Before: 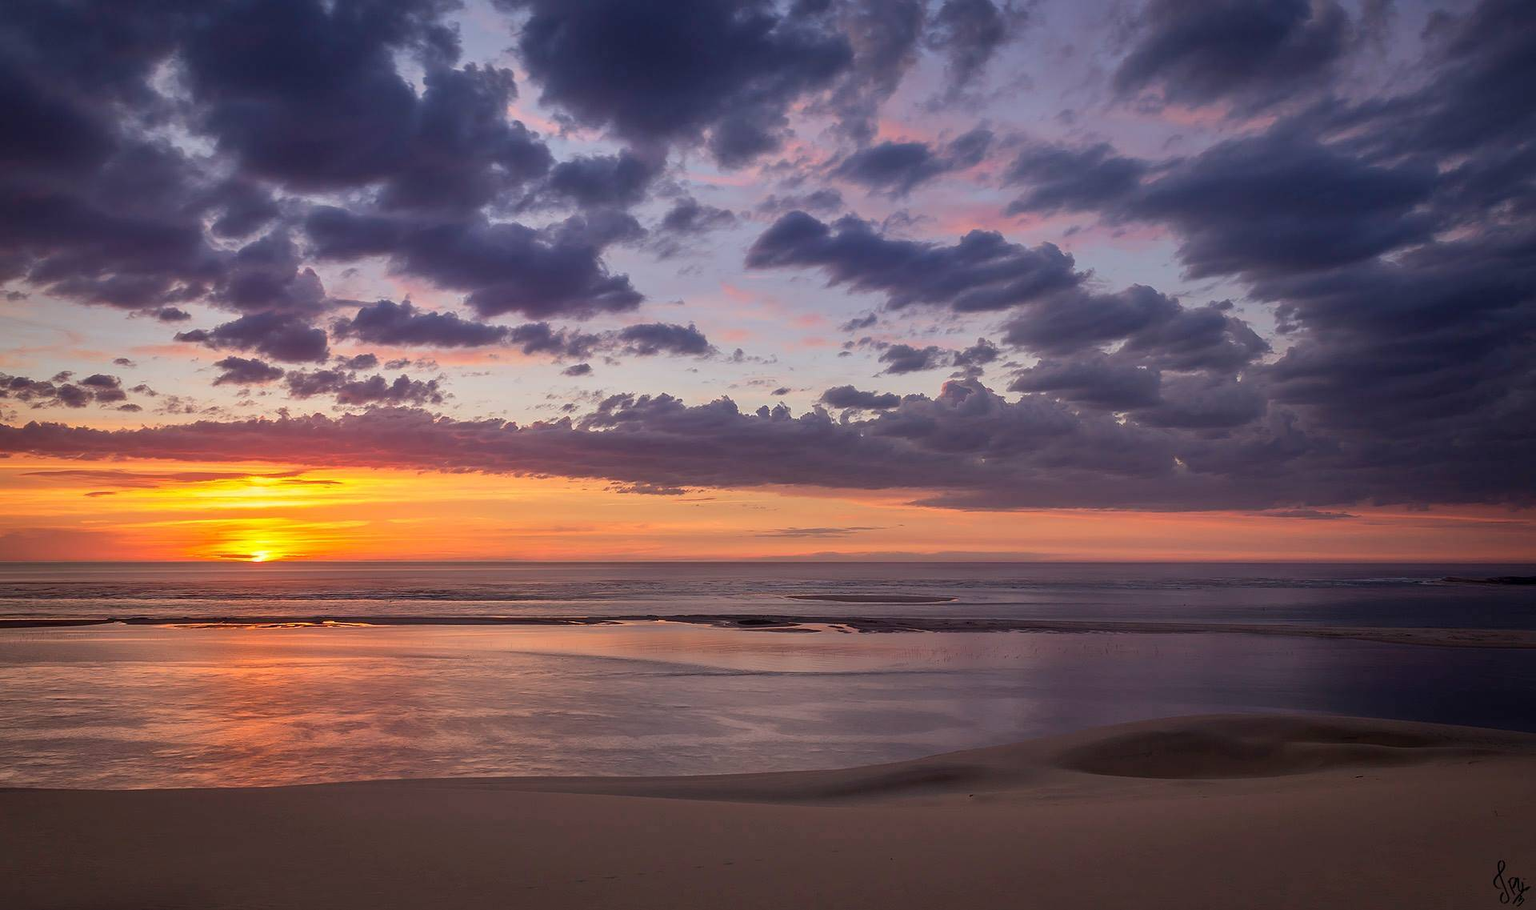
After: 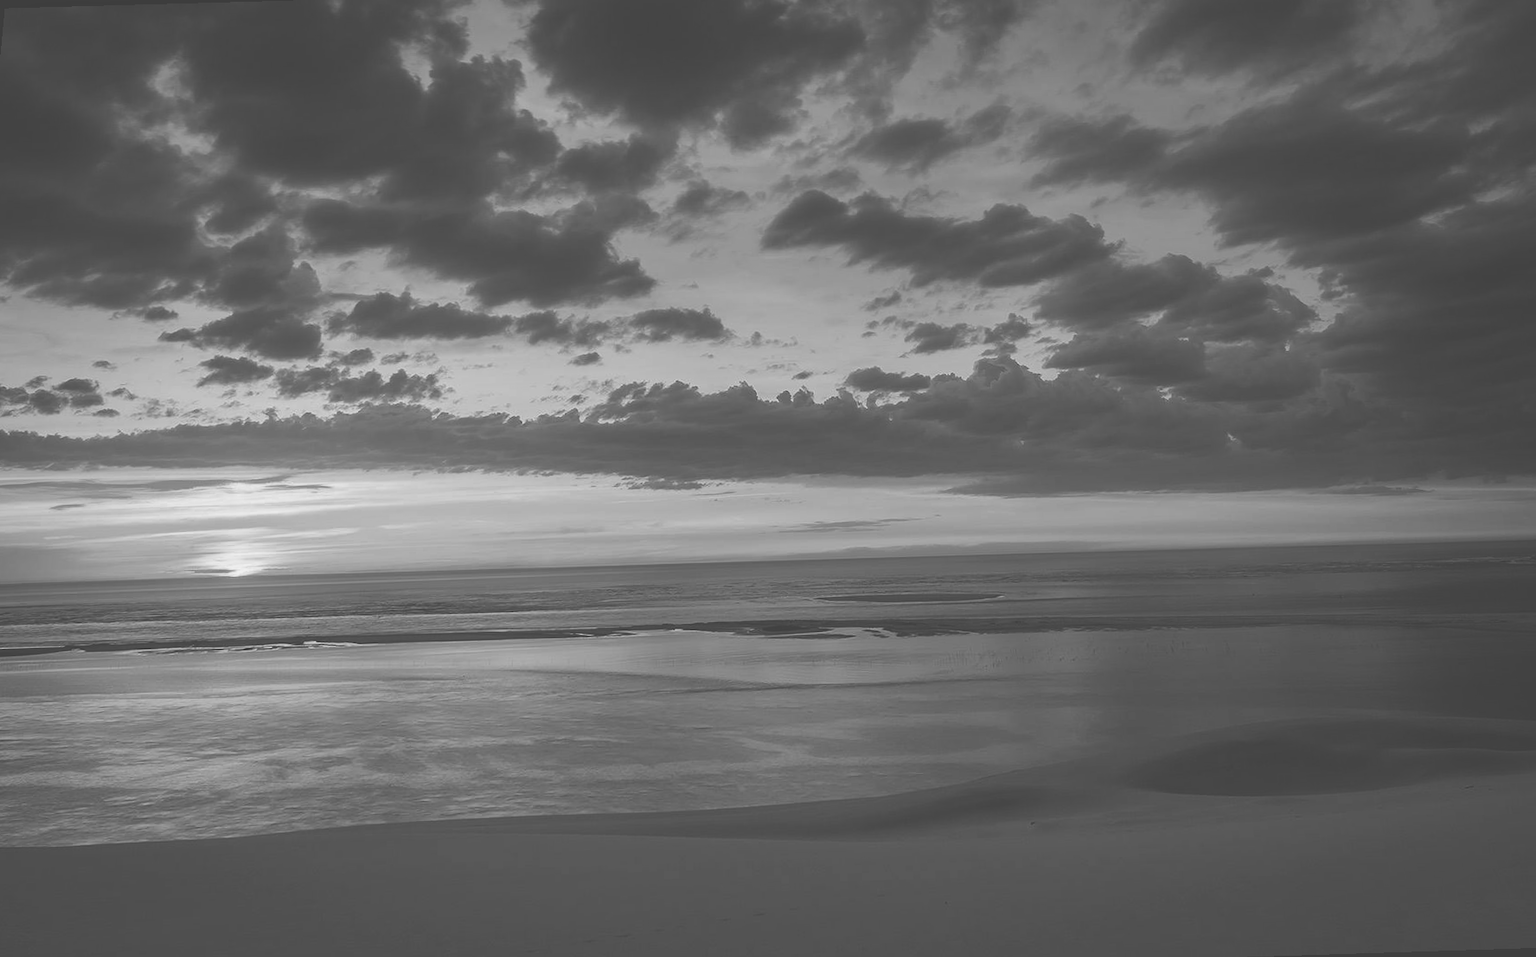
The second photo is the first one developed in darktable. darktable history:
white balance: red 1.029, blue 0.92
monochrome: a 26.22, b 42.67, size 0.8
rotate and perspective: rotation -1.68°, lens shift (vertical) -0.146, crop left 0.049, crop right 0.912, crop top 0.032, crop bottom 0.96
exposure: black level correction -0.062, exposure -0.05 EV, compensate highlight preservation false
